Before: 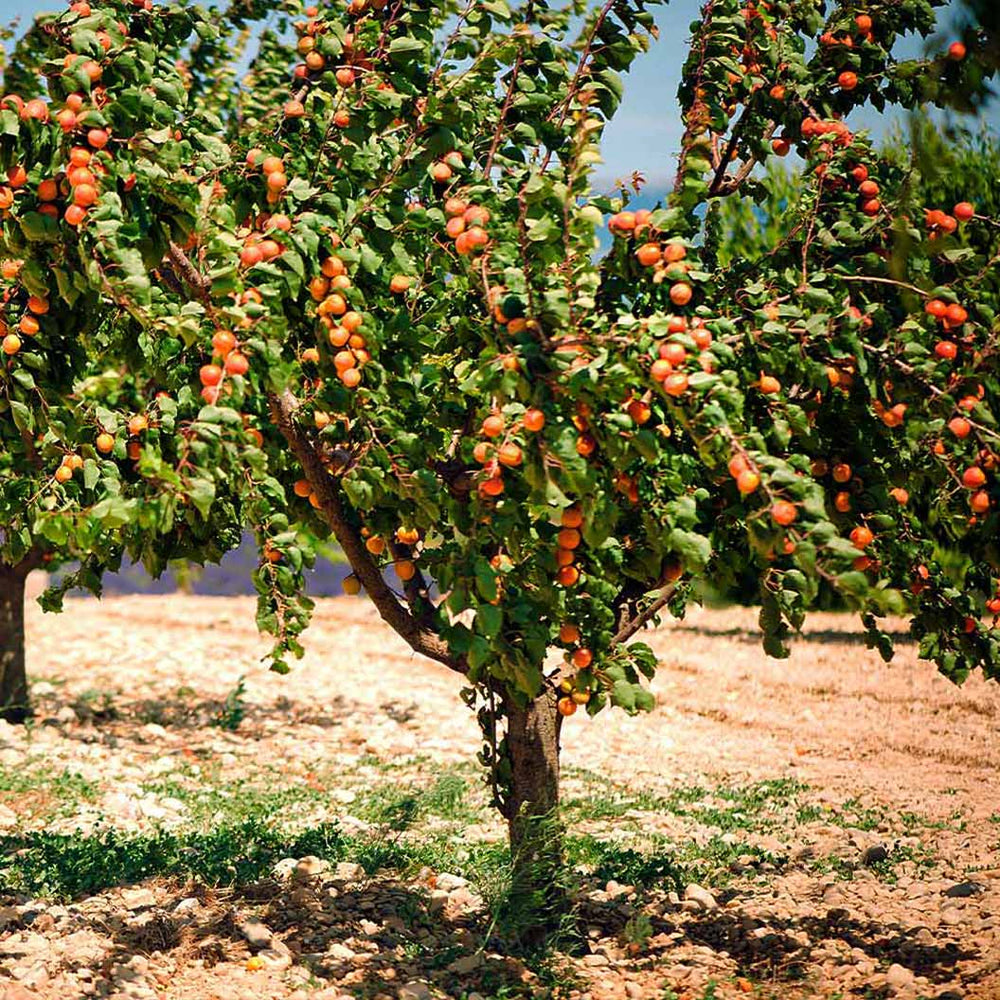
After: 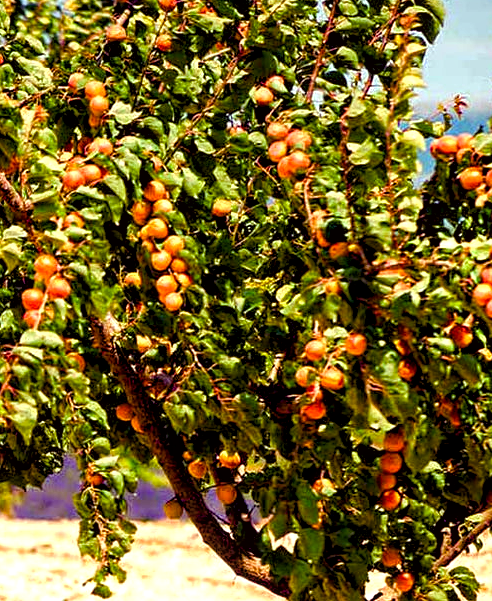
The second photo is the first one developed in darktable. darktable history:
crop: left 17.835%, top 7.675%, right 32.881%, bottom 32.213%
local contrast: highlights 99%, shadows 86%, detail 160%, midtone range 0.2
color correction: highlights a* -2.73, highlights b* -2.09, shadows a* 2.41, shadows b* 2.73
color balance rgb: shadows lift › luminance -21.66%, shadows lift › chroma 8.98%, shadows lift › hue 283.37°, power › chroma 1.55%, power › hue 25.59°, highlights gain › luminance 6.08%, highlights gain › chroma 2.55%, highlights gain › hue 90°, global offset › luminance -0.87%, perceptual saturation grading › global saturation 27.49%, perceptual saturation grading › highlights -28.39%, perceptual saturation grading › mid-tones 15.22%, perceptual saturation grading › shadows 33.98%, perceptual brilliance grading › highlights 10%, perceptual brilliance grading › mid-tones 5%
